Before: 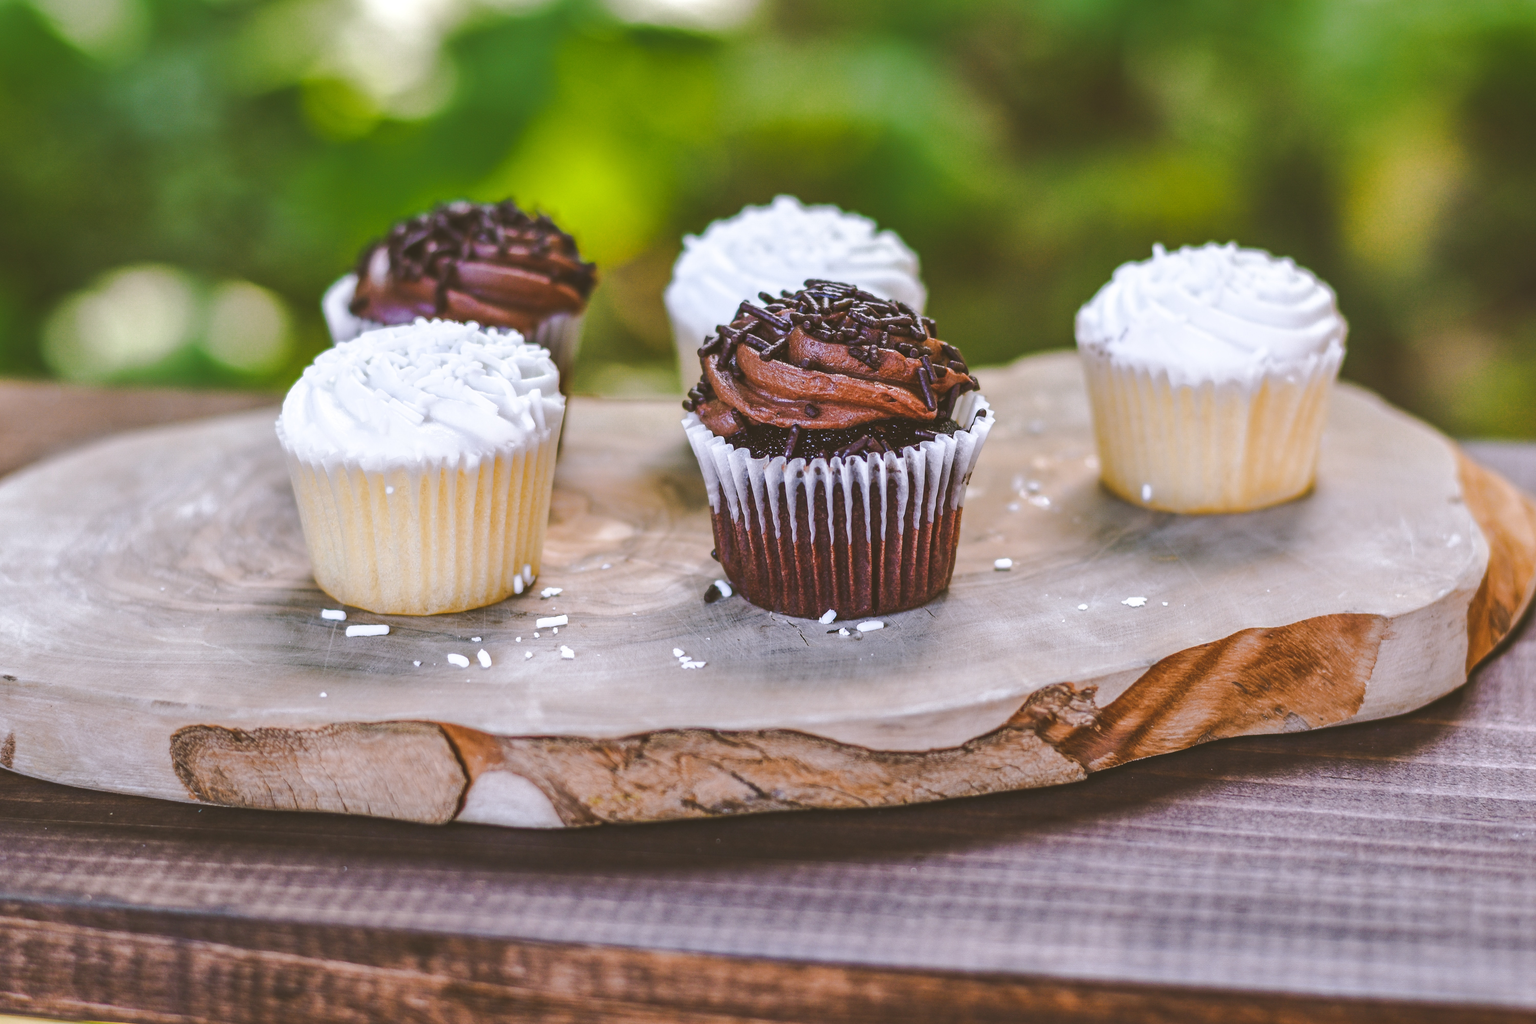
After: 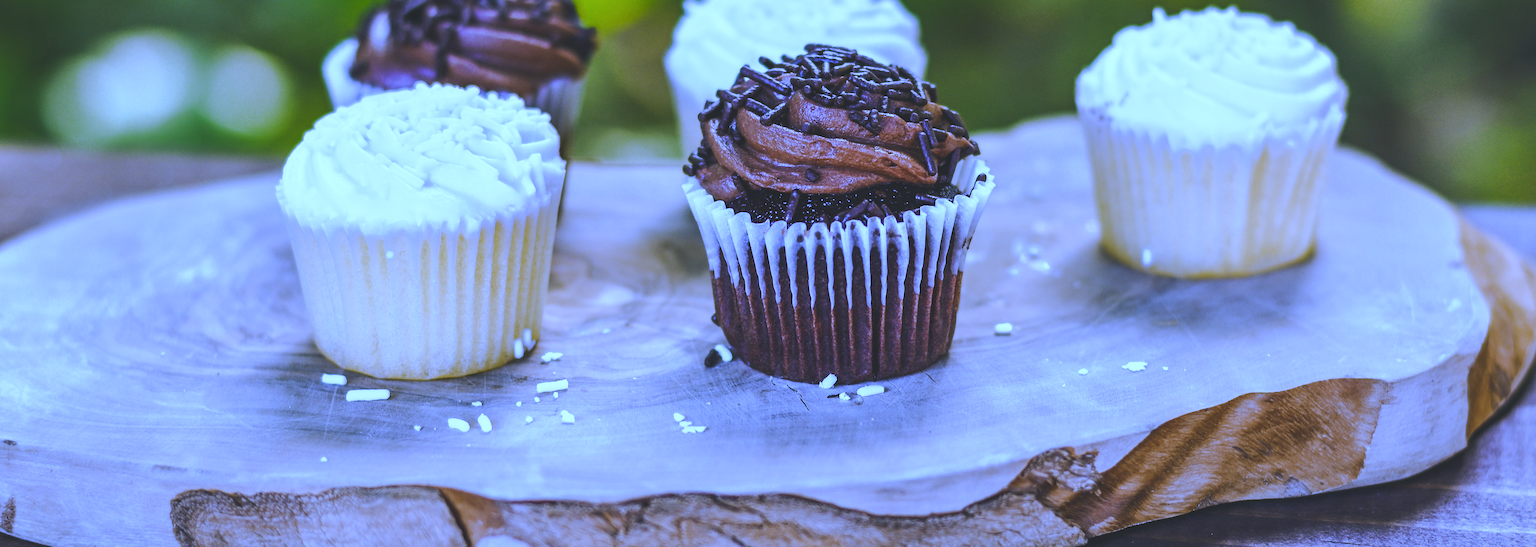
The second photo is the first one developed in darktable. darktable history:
color correction: saturation 0.99
white balance: red 0.766, blue 1.537
crop and rotate: top 23.043%, bottom 23.437%
